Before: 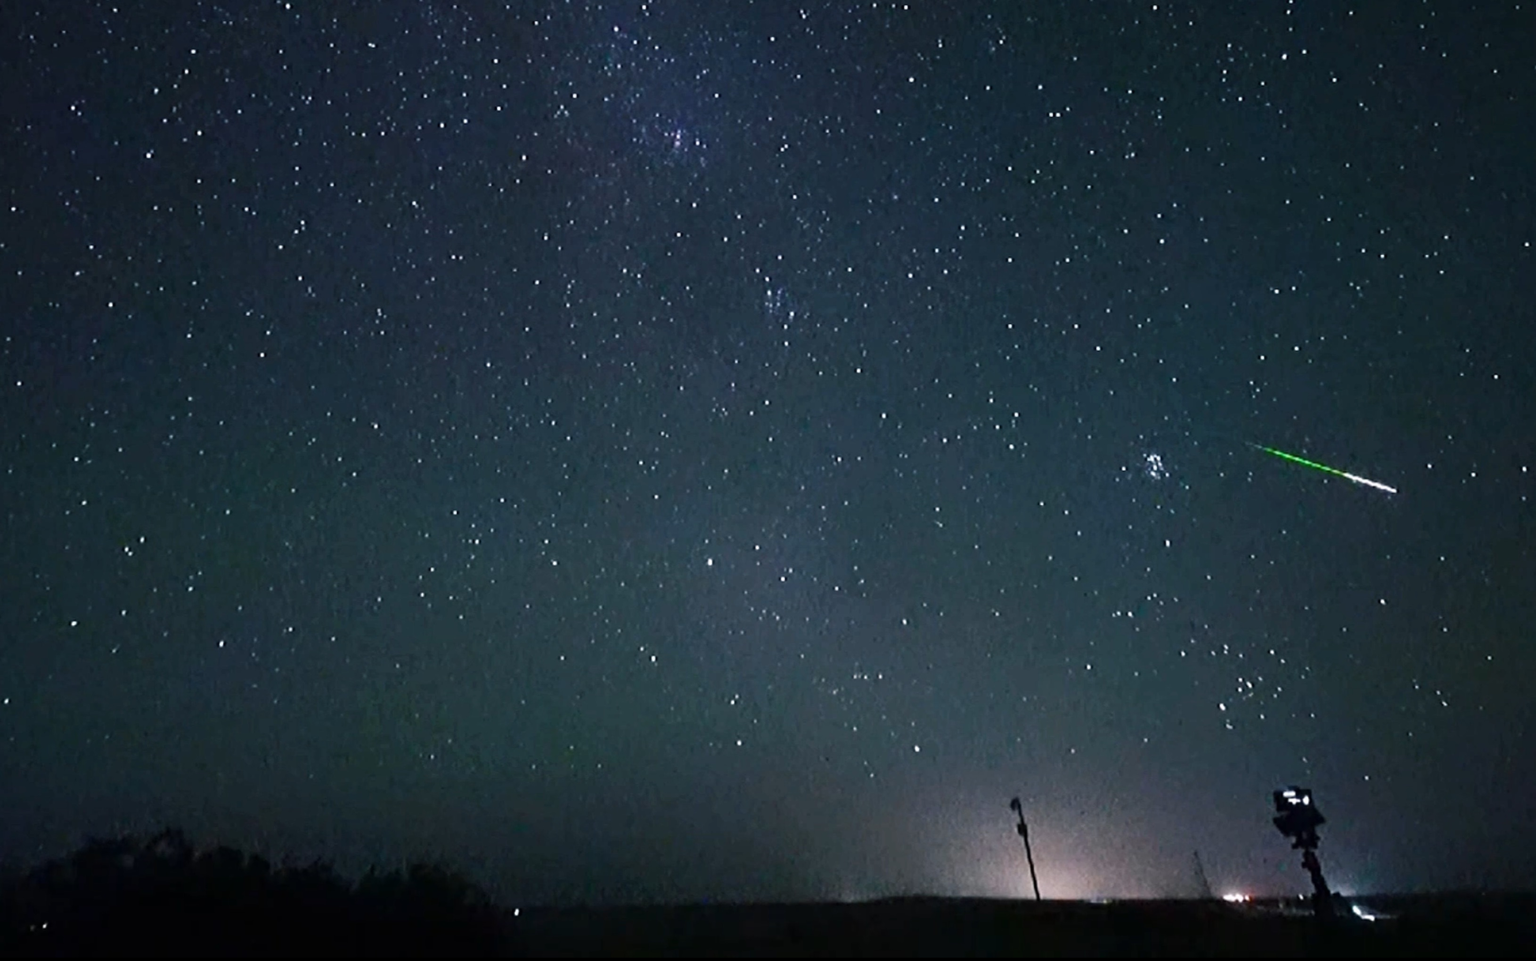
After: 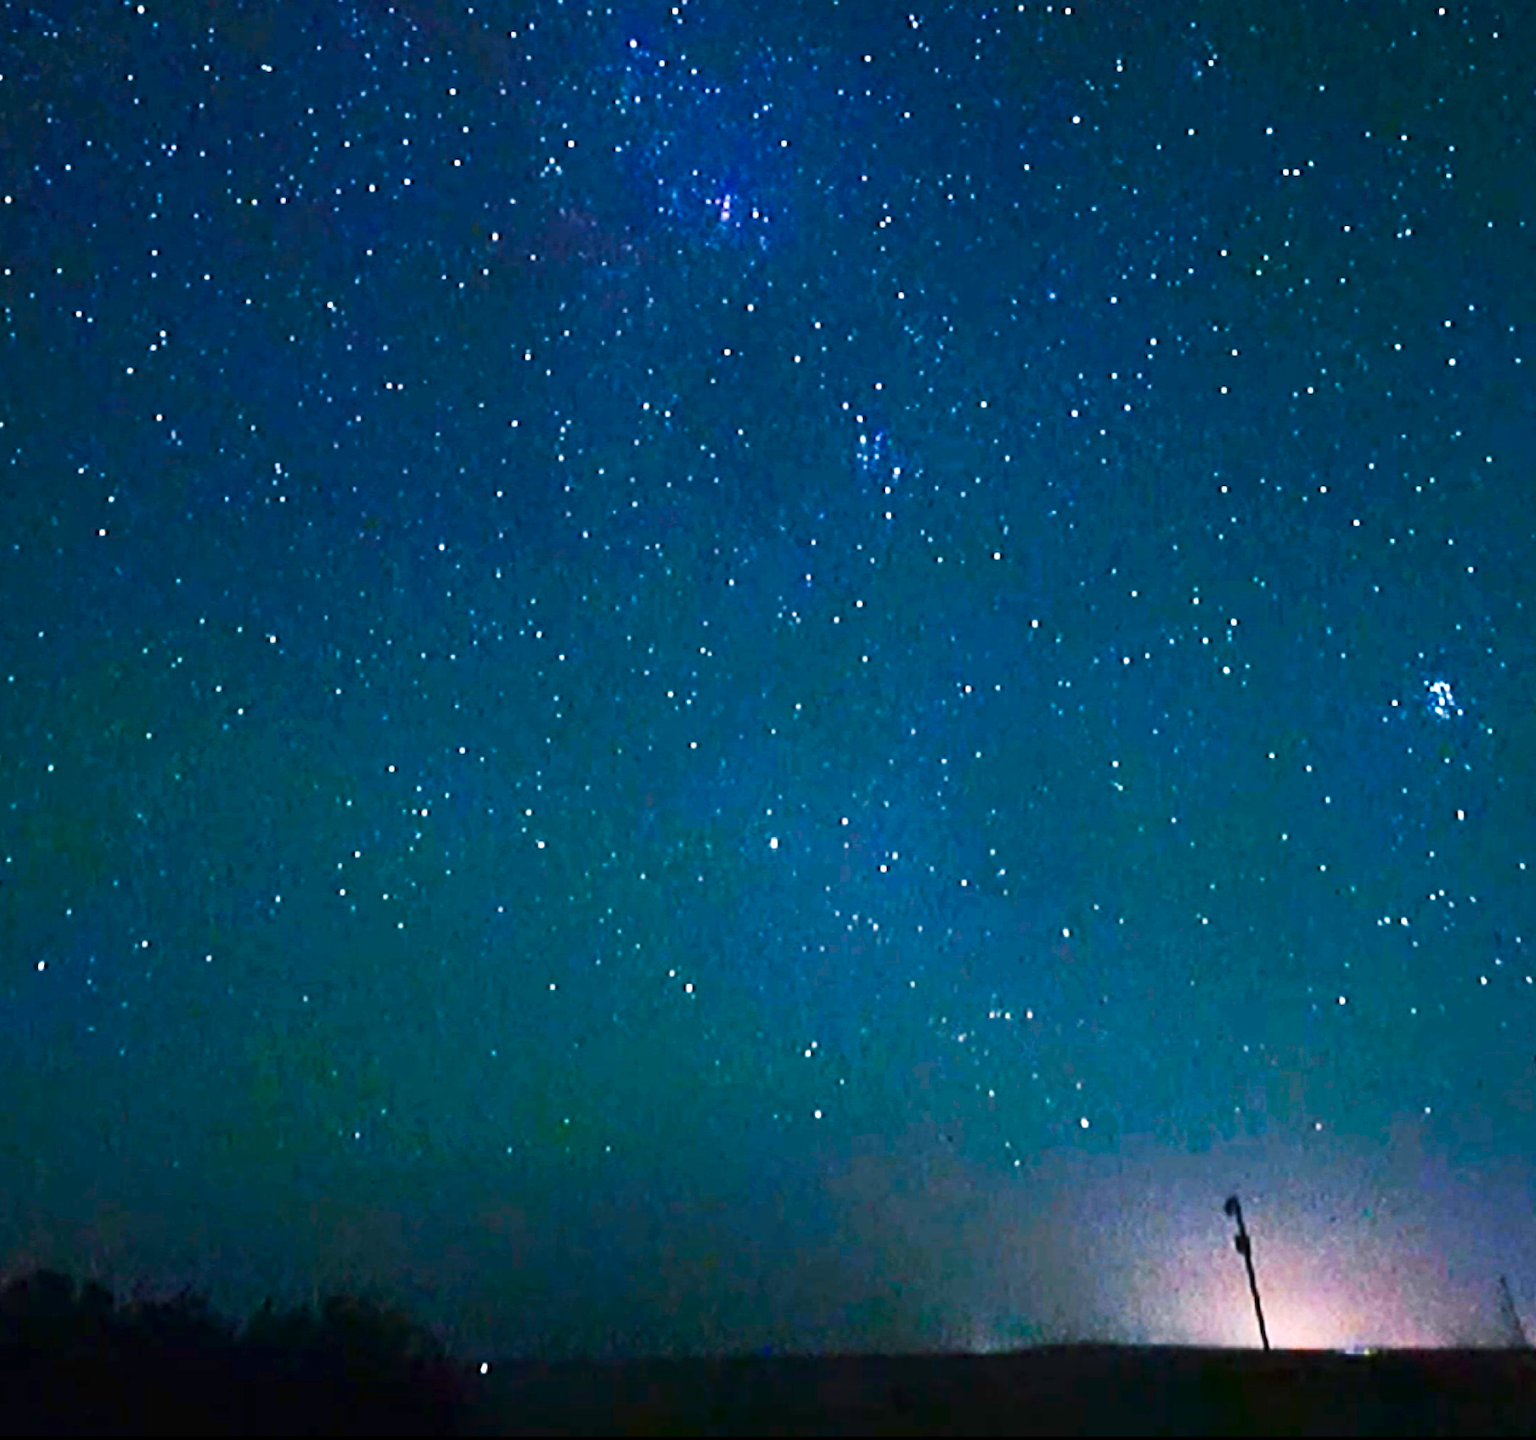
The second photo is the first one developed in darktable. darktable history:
tone curve: curves: ch0 [(0, 0) (0.003, 0.006) (0.011, 0.015) (0.025, 0.032) (0.044, 0.054) (0.069, 0.079) (0.1, 0.111) (0.136, 0.146) (0.177, 0.186) (0.224, 0.229) (0.277, 0.286) (0.335, 0.348) (0.399, 0.426) (0.468, 0.514) (0.543, 0.609) (0.623, 0.706) (0.709, 0.789) (0.801, 0.862) (0.898, 0.926) (1, 1)], preserve colors none
color balance rgb: linear chroma grading › global chroma 42%, perceptual saturation grading › global saturation 42%, perceptual brilliance grading › global brilliance 25%, global vibrance 33%
crop and rotate: left 12.673%, right 20.66%
